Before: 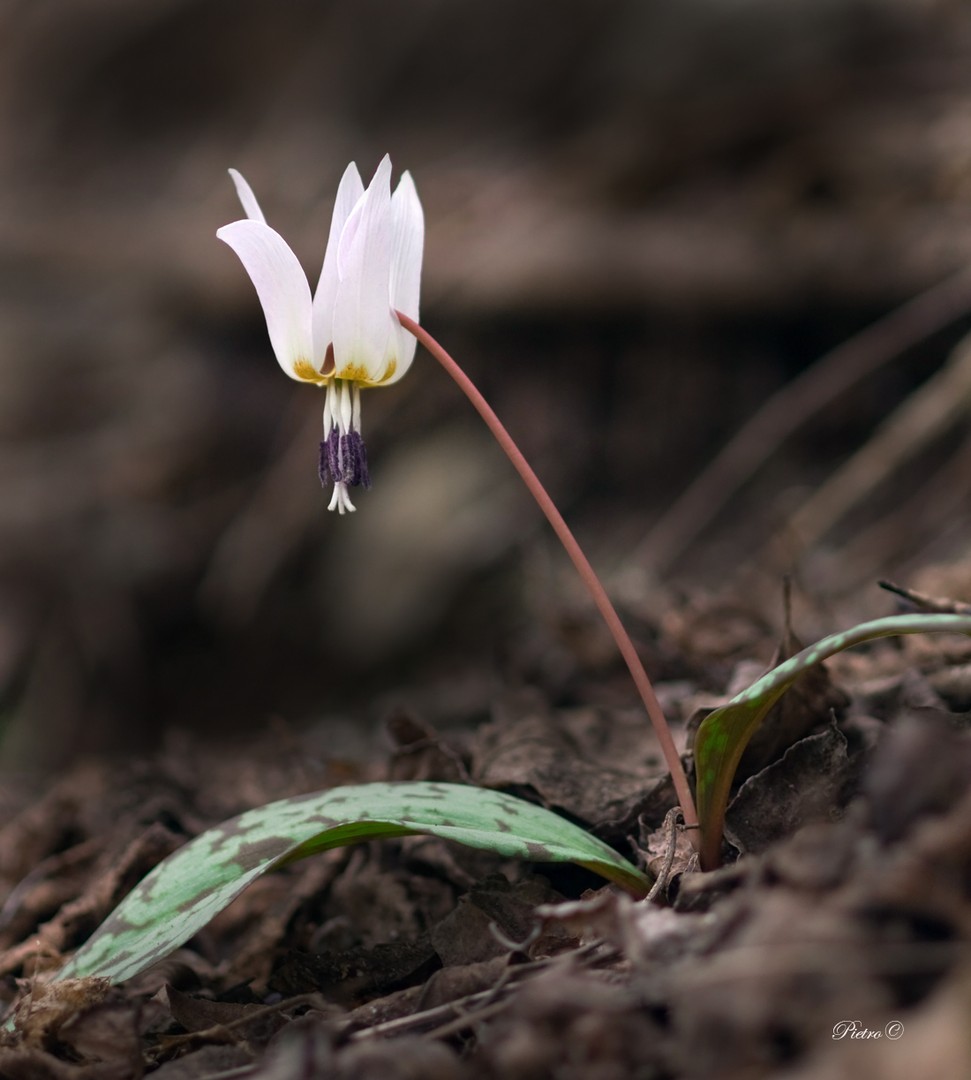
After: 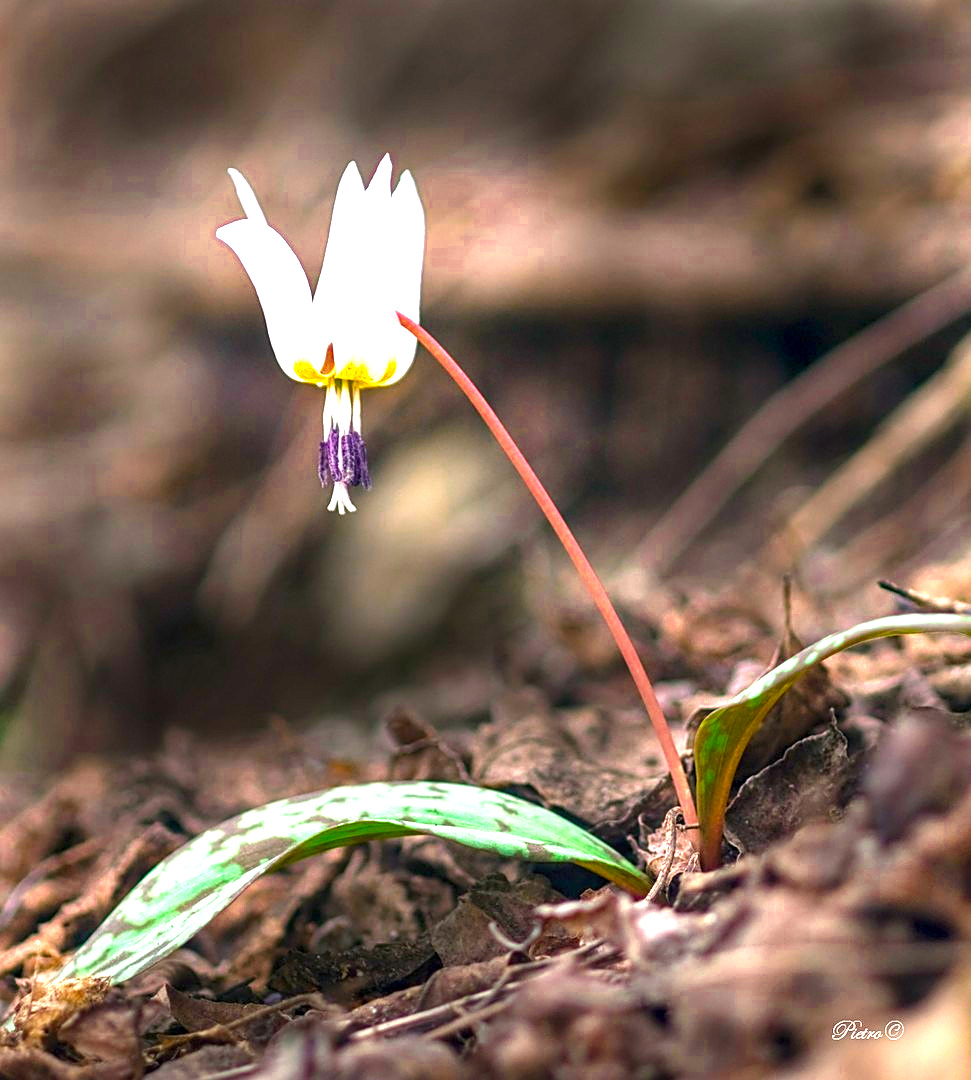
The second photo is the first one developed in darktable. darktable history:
color zones: curves: ch0 [(0.002, 0.589) (0.107, 0.484) (0.146, 0.249) (0.217, 0.352) (0.309, 0.525) (0.39, 0.404) (0.455, 0.169) (0.597, 0.055) (0.724, 0.212) (0.775, 0.691) (0.869, 0.571) (1, 0.587)]; ch1 [(0, 0) (0.143, 0) (0.286, 0) (0.429, 0) (0.571, 0) (0.714, 0) (0.857, 0)], mix -133.04%
sharpen: on, module defaults
local contrast: on, module defaults
exposure: black level correction 0, exposure 1.678 EV, compensate highlight preservation false
color balance rgb: shadows lift › hue 87.92°, perceptual saturation grading › global saturation 30.445%, global vibrance 15.074%
